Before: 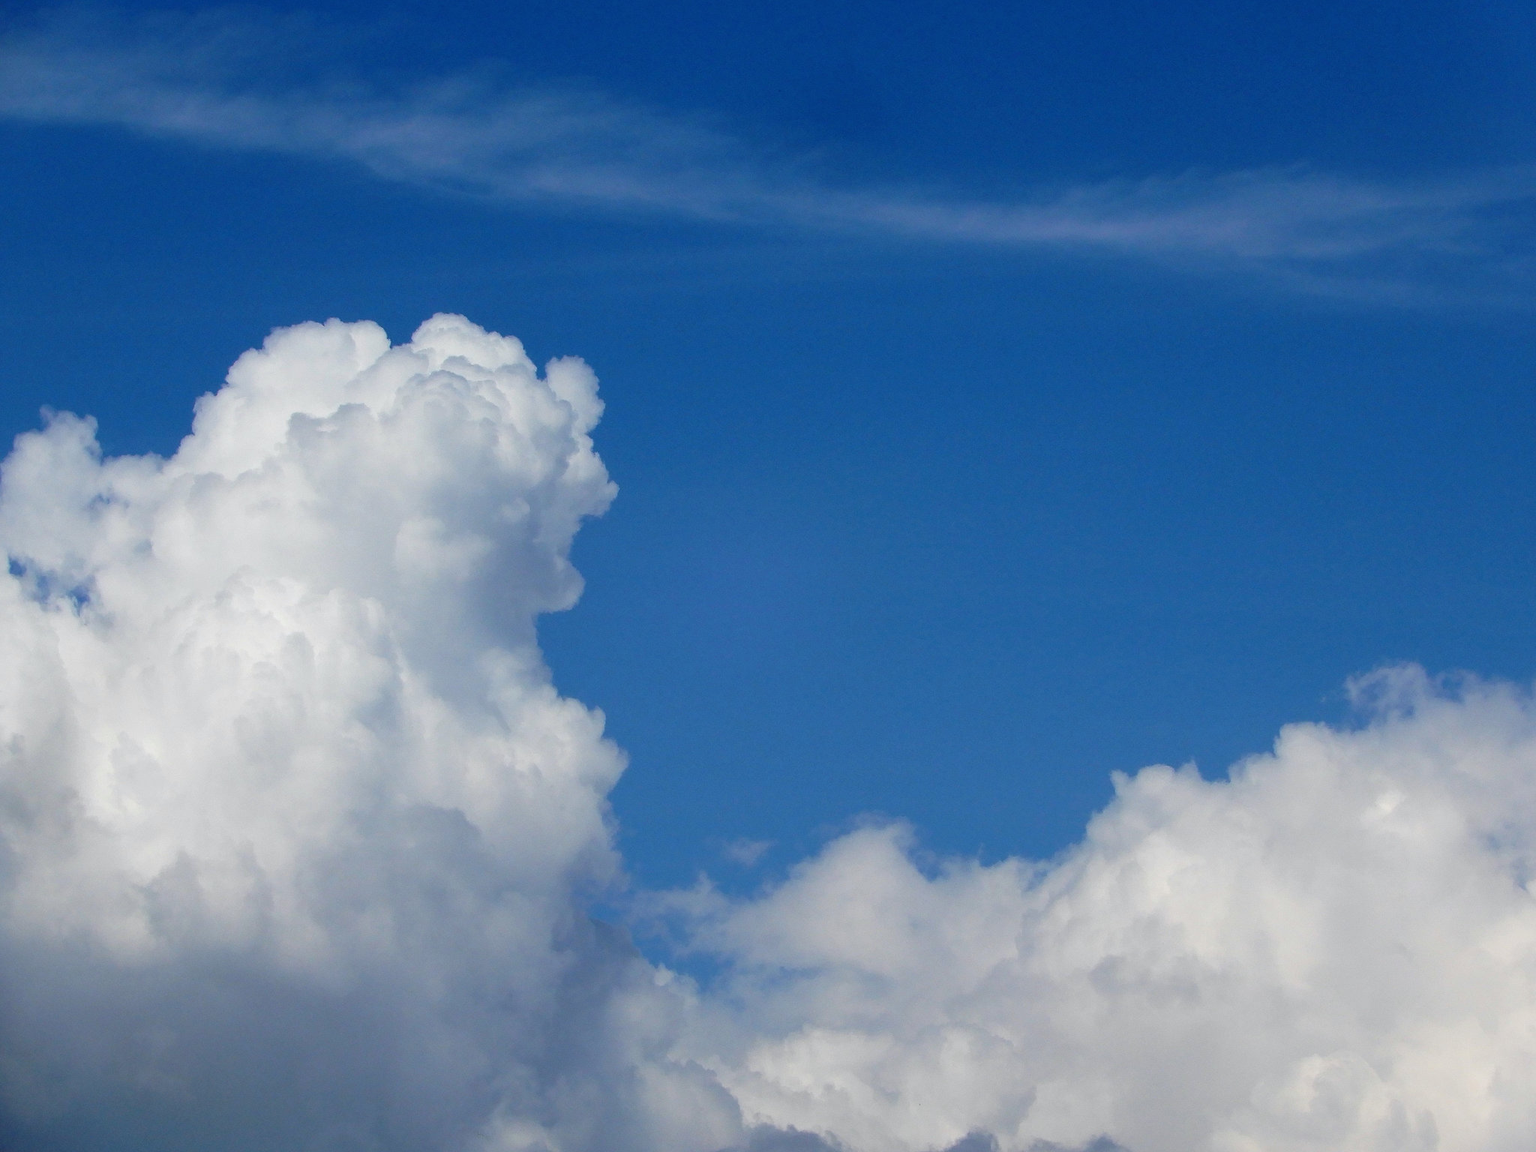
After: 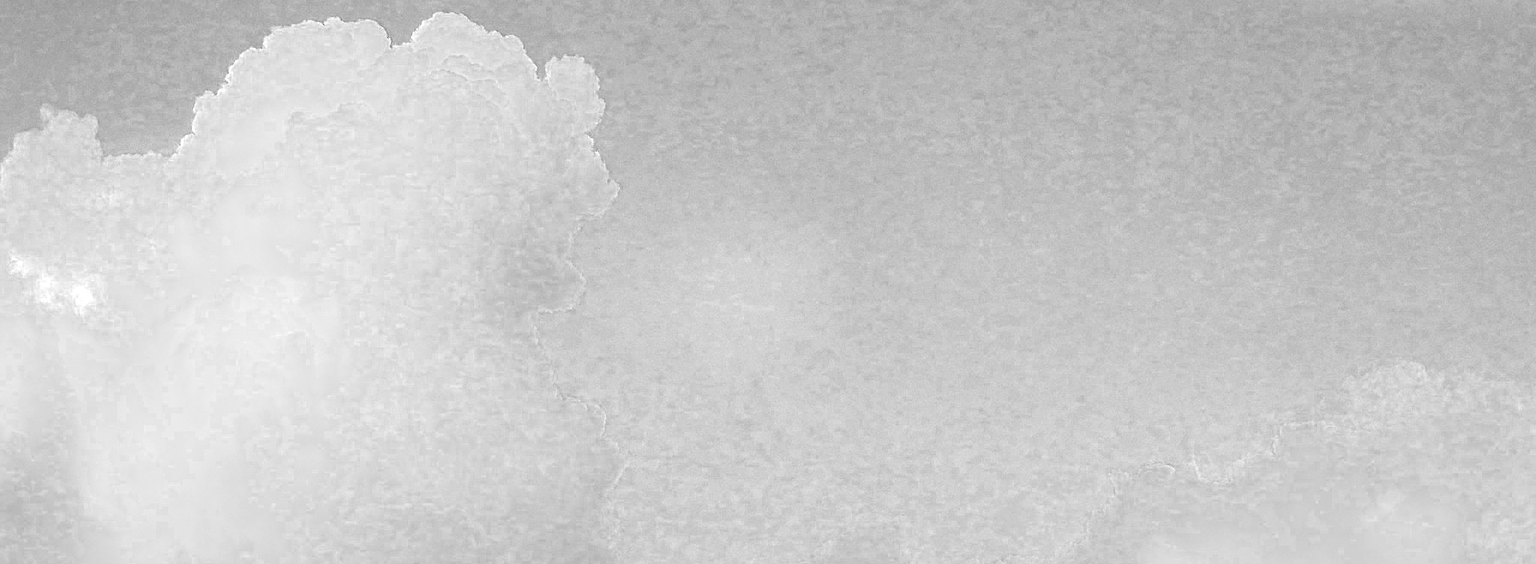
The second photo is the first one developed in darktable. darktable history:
crop and rotate: top 26.11%, bottom 24.928%
color zones: curves: ch0 [(0, 0.613) (0.01, 0.613) (0.245, 0.448) (0.498, 0.529) (0.642, 0.665) (0.879, 0.777) (0.99, 0.613)]; ch1 [(0, 0.035) (0.121, 0.189) (0.259, 0.197) (0.415, 0.061) (0.589, 0.022) (0.732, 0.022) (0.857, 0.026) (0.991, 0.053)], mix 101.12%
shadows and highlights: shadows -23.39, highlights 44.64, soften with gaussian
